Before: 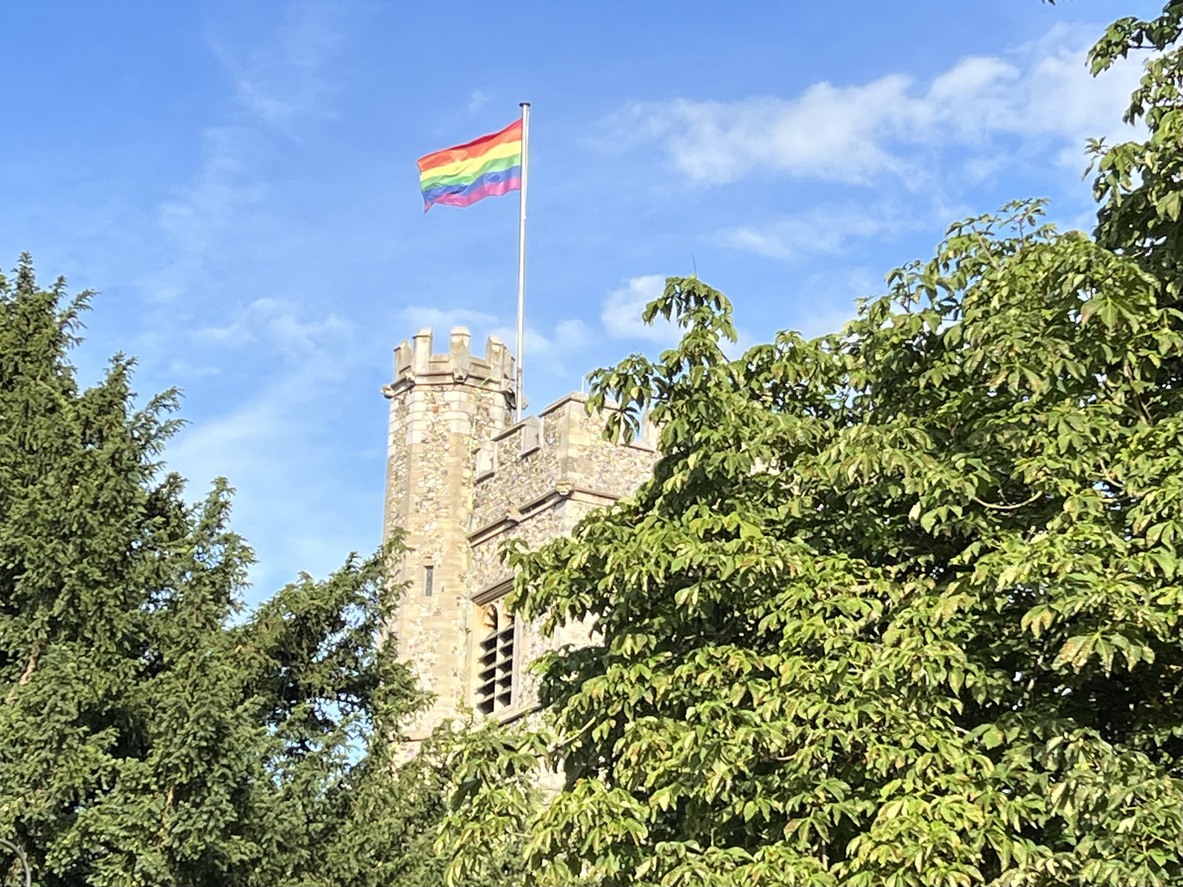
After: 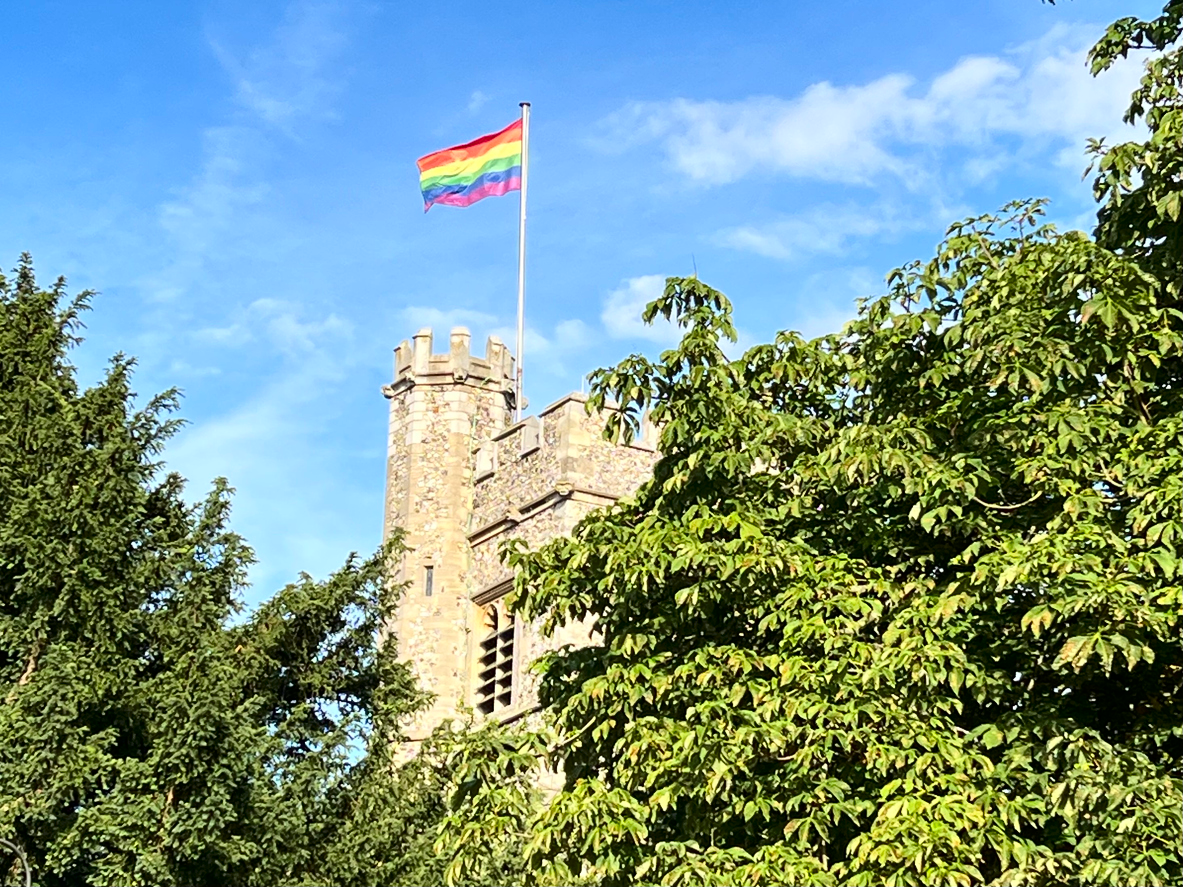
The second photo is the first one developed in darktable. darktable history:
contrast brightness saturation: contrast 0.203, brightness -0.113, saturation 0.095
